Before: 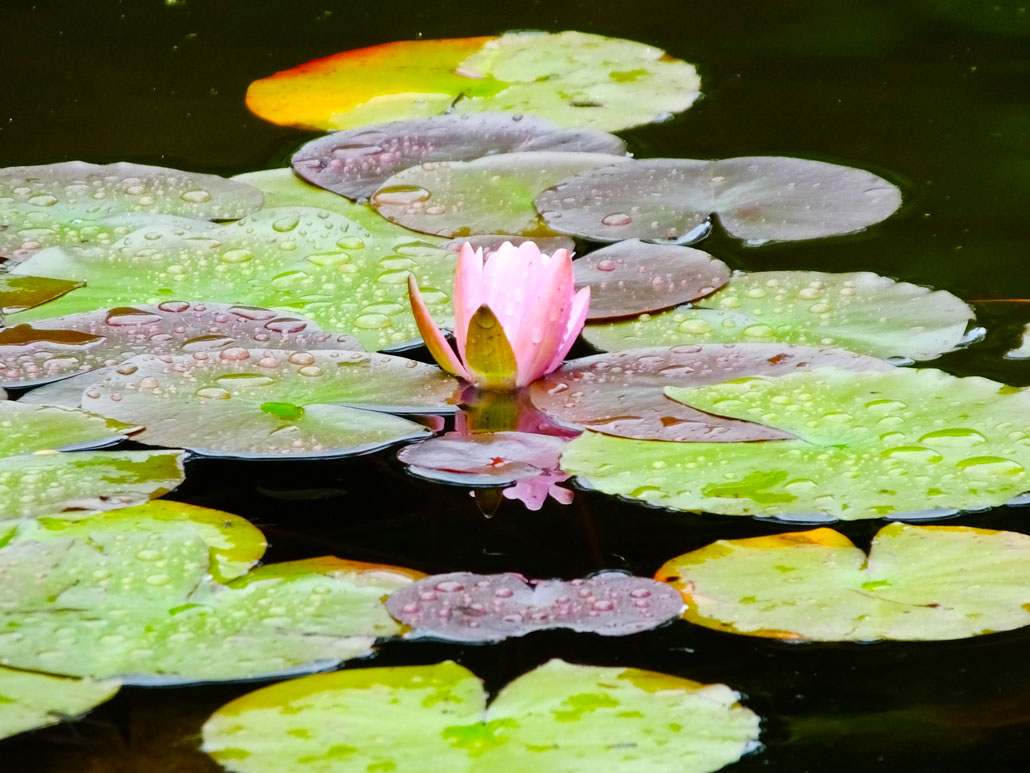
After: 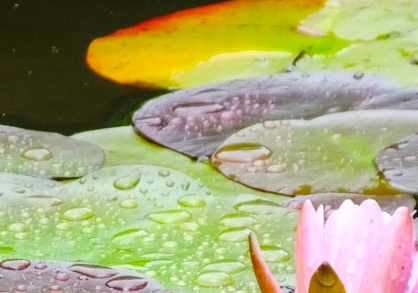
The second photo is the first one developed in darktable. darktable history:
local contrast: detail 110%
contrast equalizer: y [[0.5 ×6], [0.5 ×6], [0.5, 0.5, 0.501, 0.545, 0.707, 0.863], [0 ×6], [0 ×6]]
crop: left 15.452%, top 5.459%, right 43.956%, bottom 56.62%
